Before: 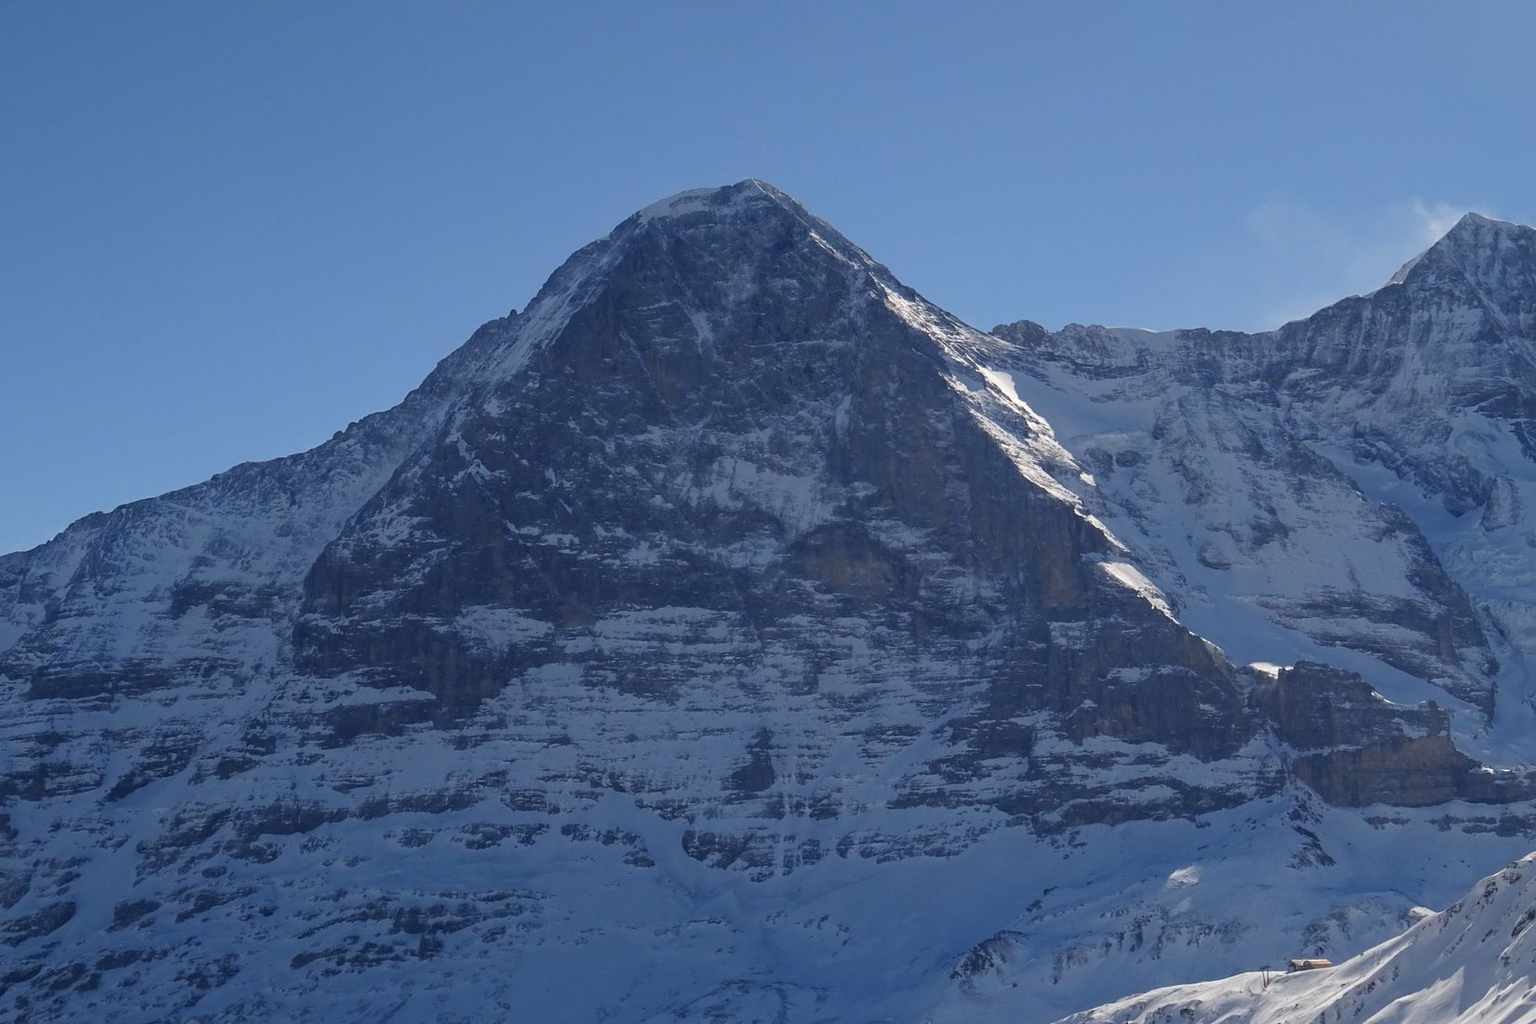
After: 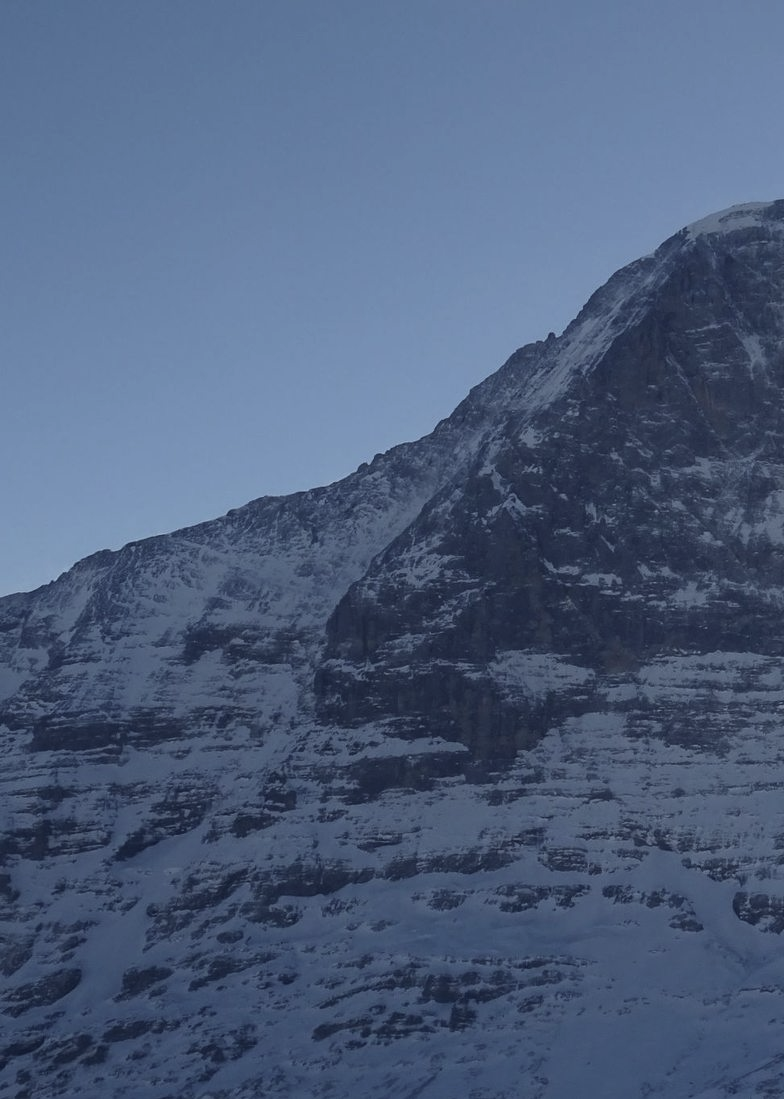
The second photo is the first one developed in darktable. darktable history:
crop and rotate: left 0.05%, top 0%, right 52.422%
tone equalizer: -8 EV -0.557 EV
contrast brightness saturation: contrast 0.098, saturation -0.297
